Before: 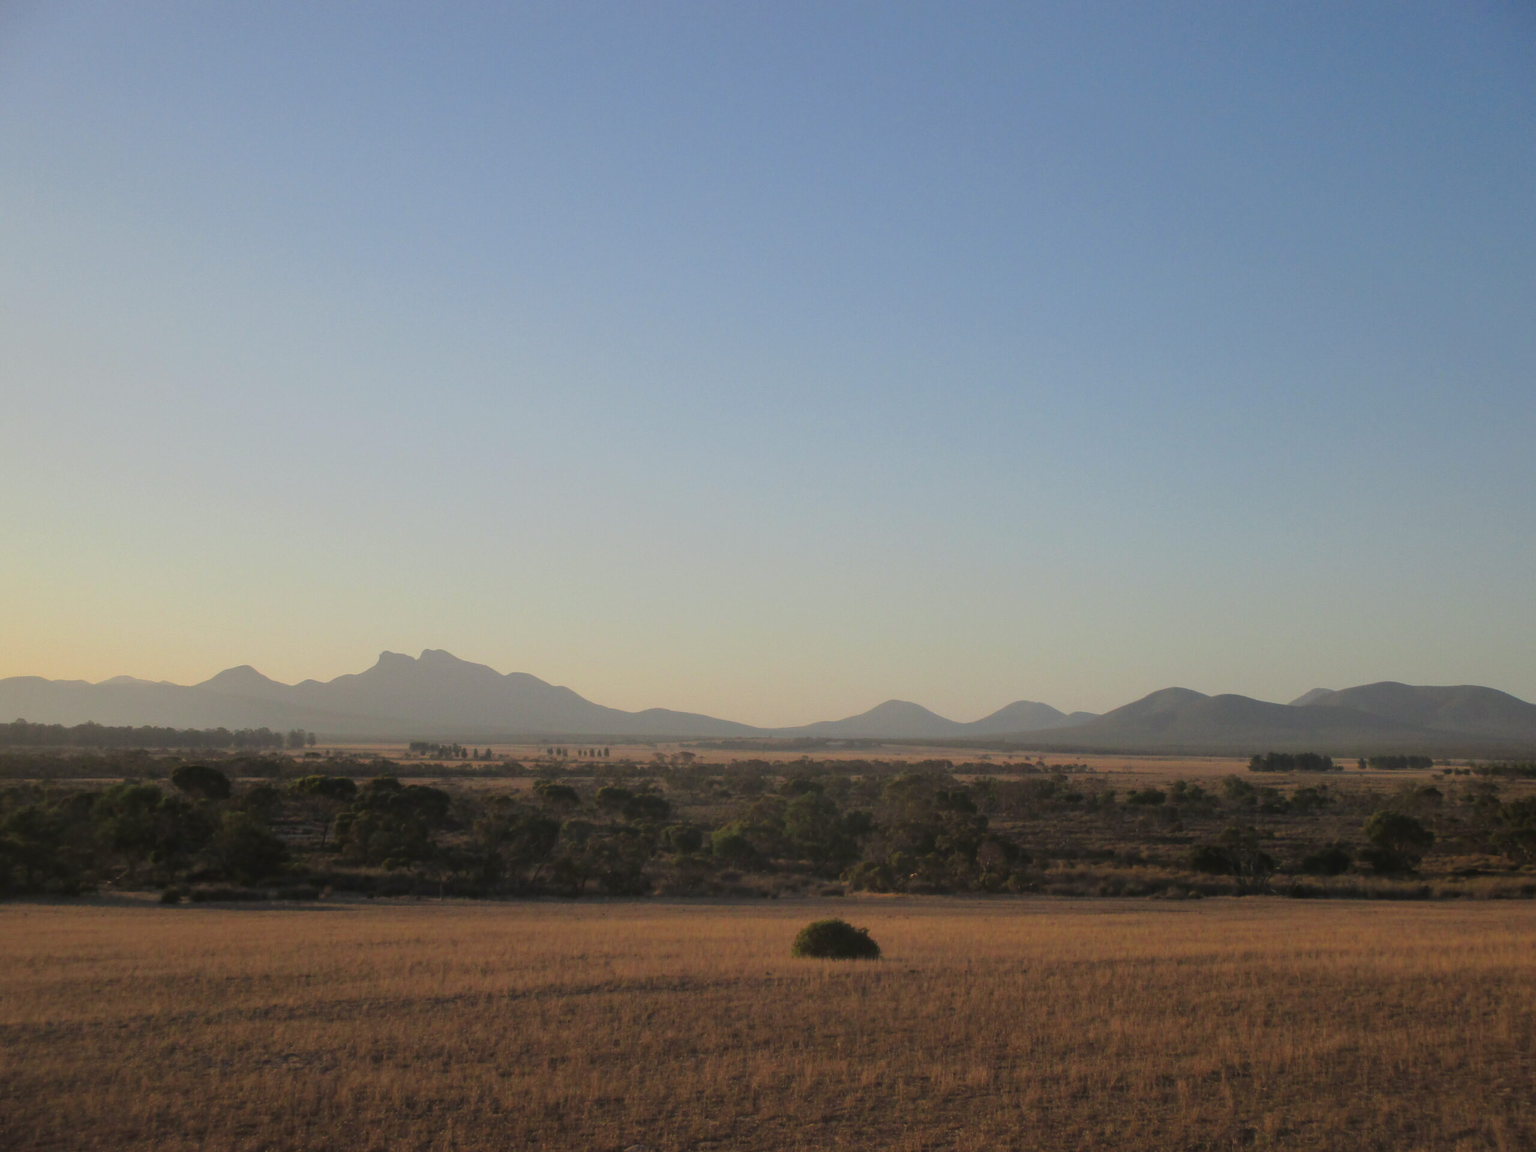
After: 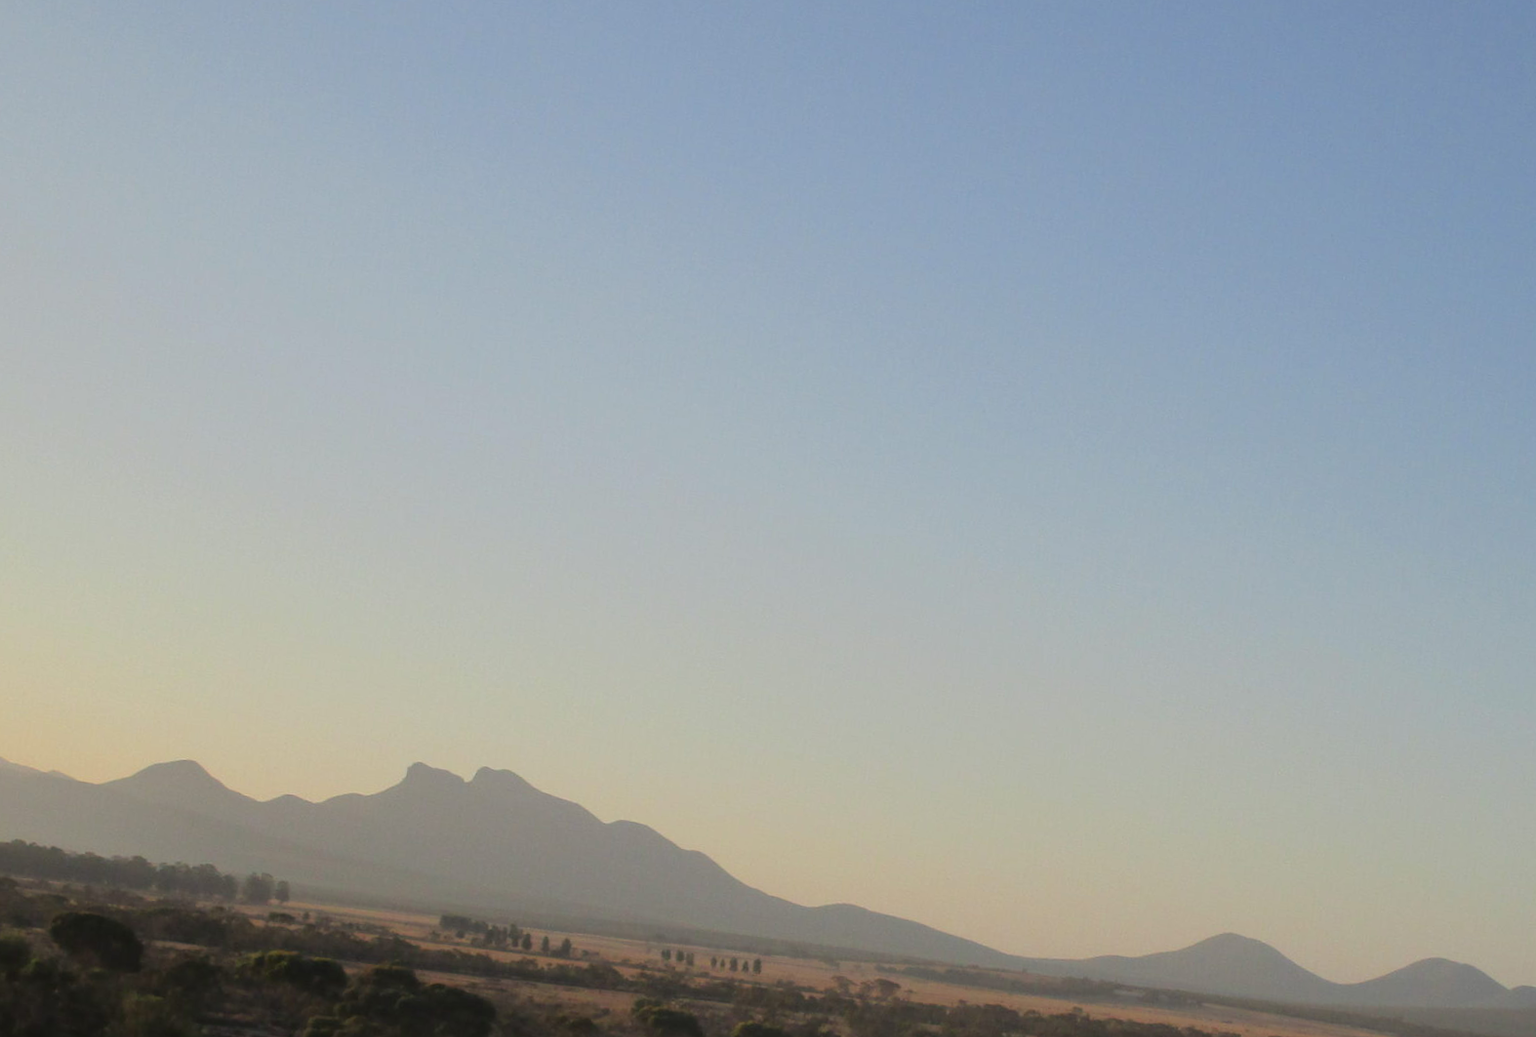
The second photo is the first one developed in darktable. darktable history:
crop and rotate: angle -6.38°, left 2.019%, top 6.706%, right 27.742%, bottom 30.036%
